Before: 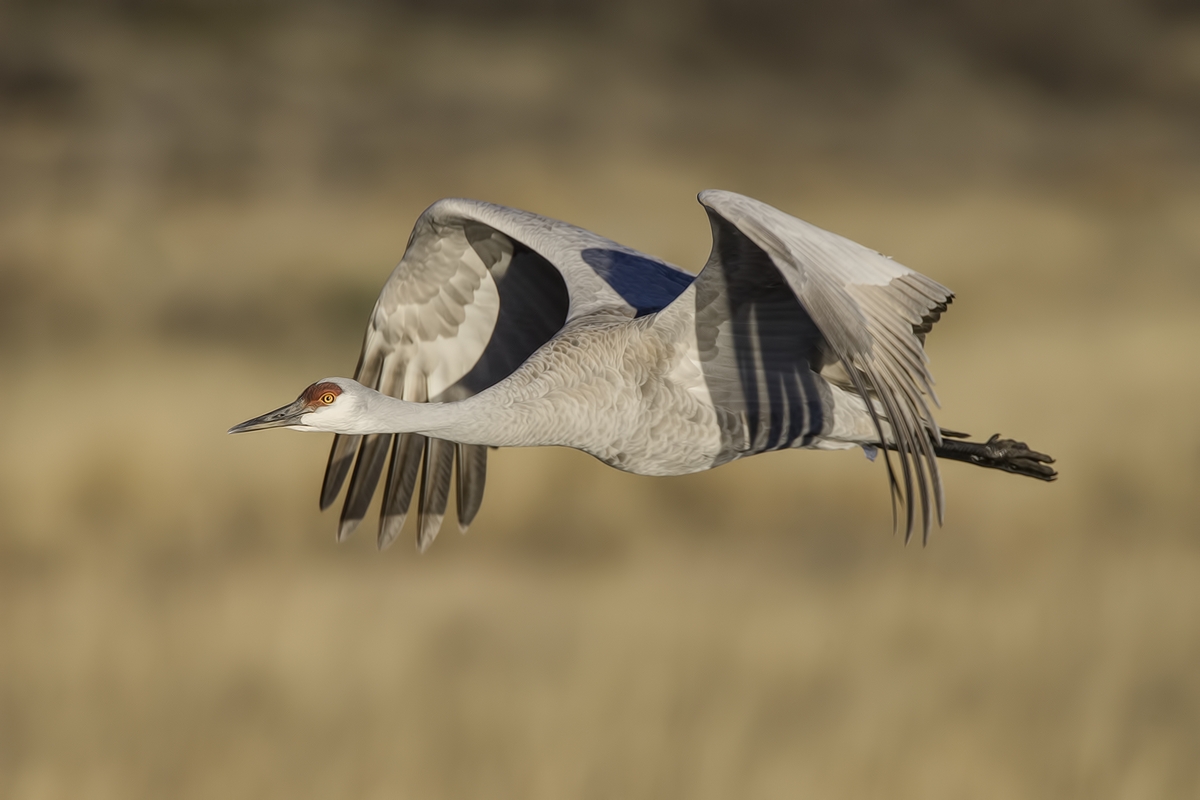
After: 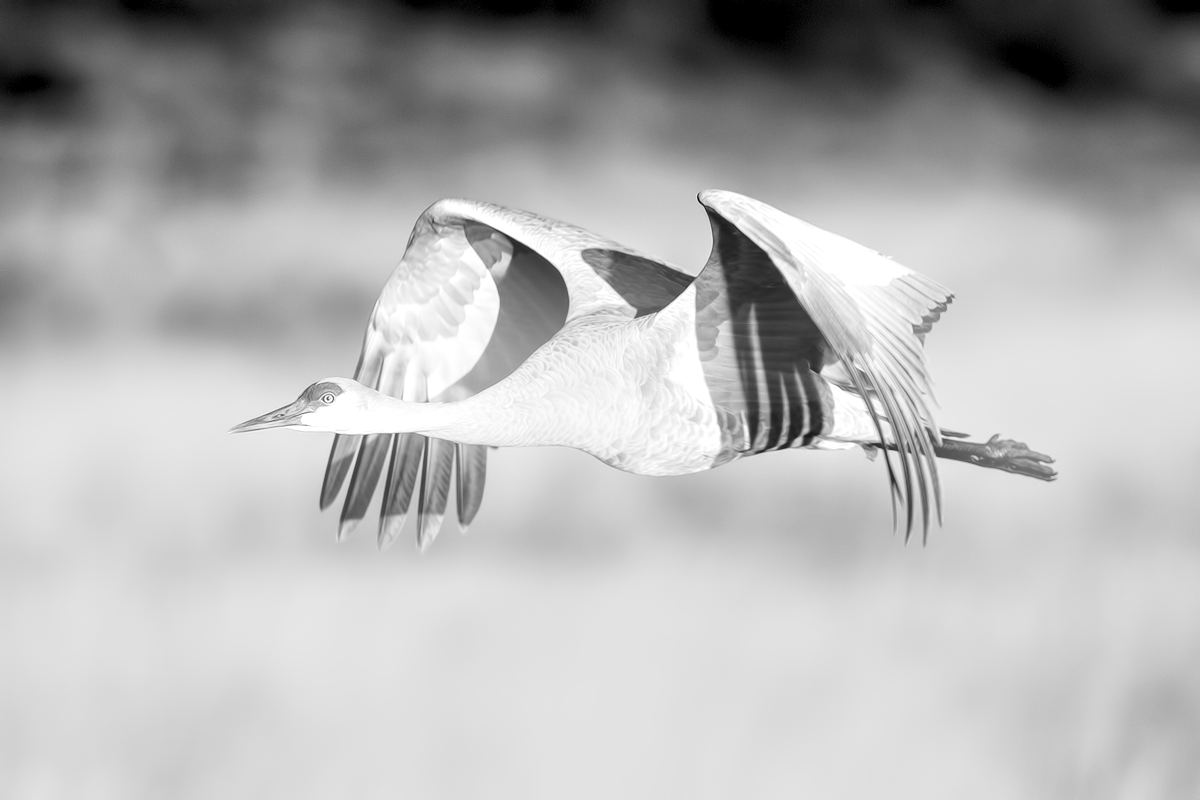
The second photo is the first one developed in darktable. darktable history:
exposure: black level correction 0.035, exposure 0.9 EV, compensate highlight preservation false
bloom: size 16%, threshold 98%, strength 20%
monochrome: a 14.95, b -89.96
tone equalizer: -8 EV -0.75 EV, -7 EV -0.7 EV, -6 EV -0.6 EV, -5 EV -0.4 EV, -3 EV 0.4 EV, -2 EV 0.6 EV, -1 EV 0.7 EV, +0 EV 0.75 EV, edges refinement/feathering 500, mask exposure compensation -1.57 EV, preserve details no
